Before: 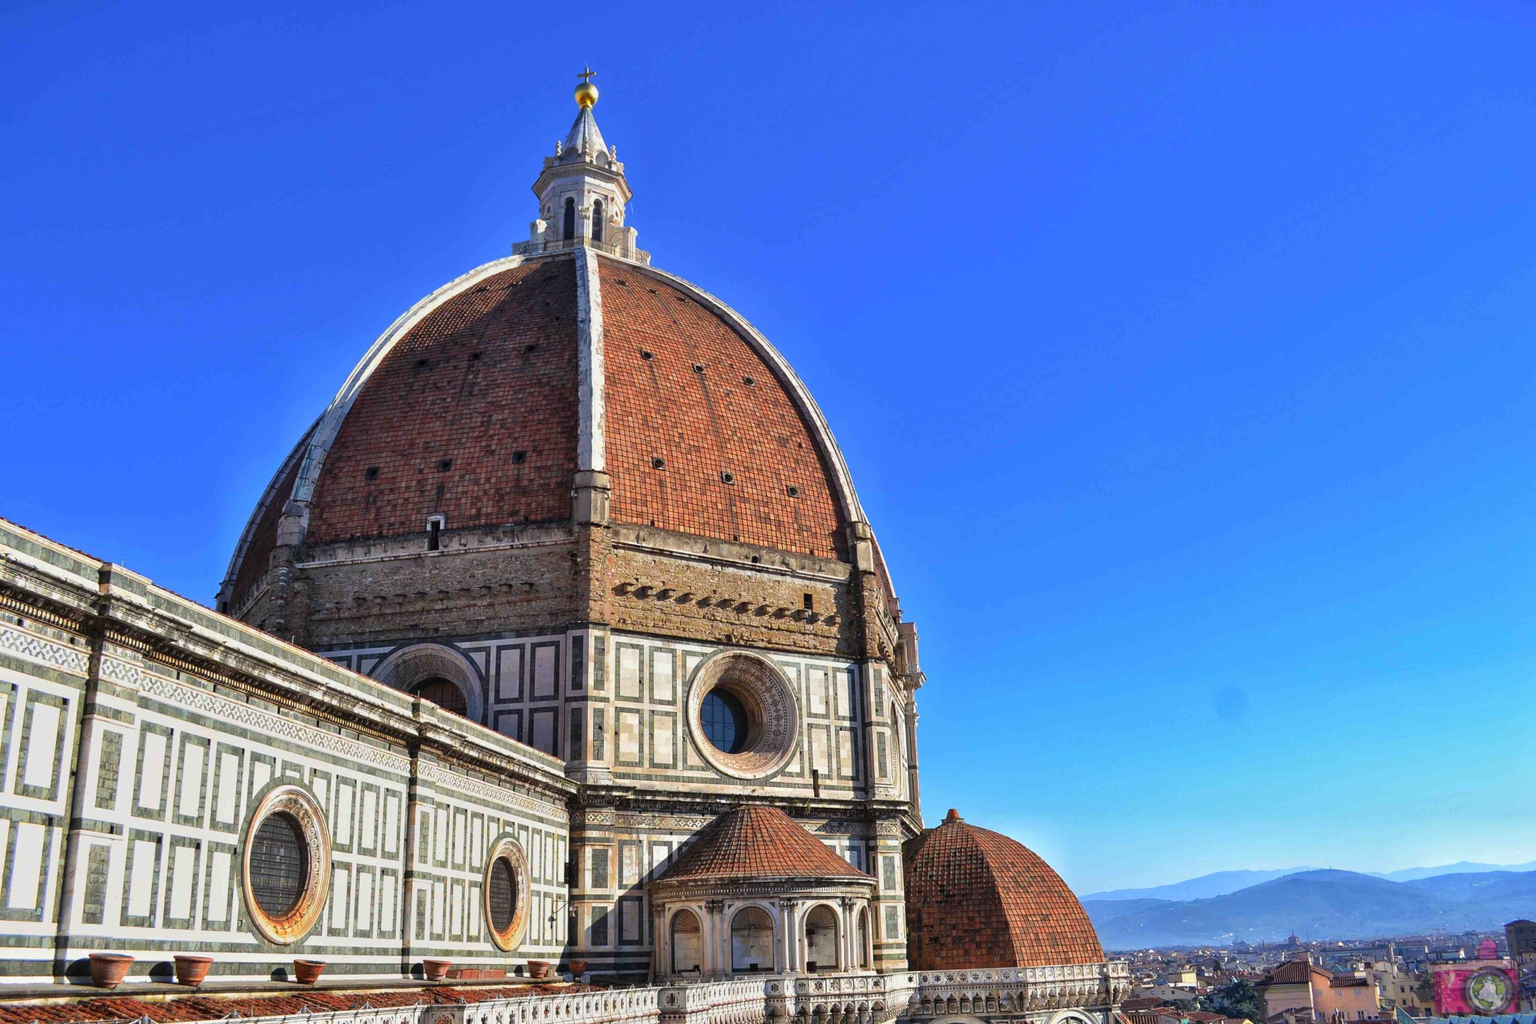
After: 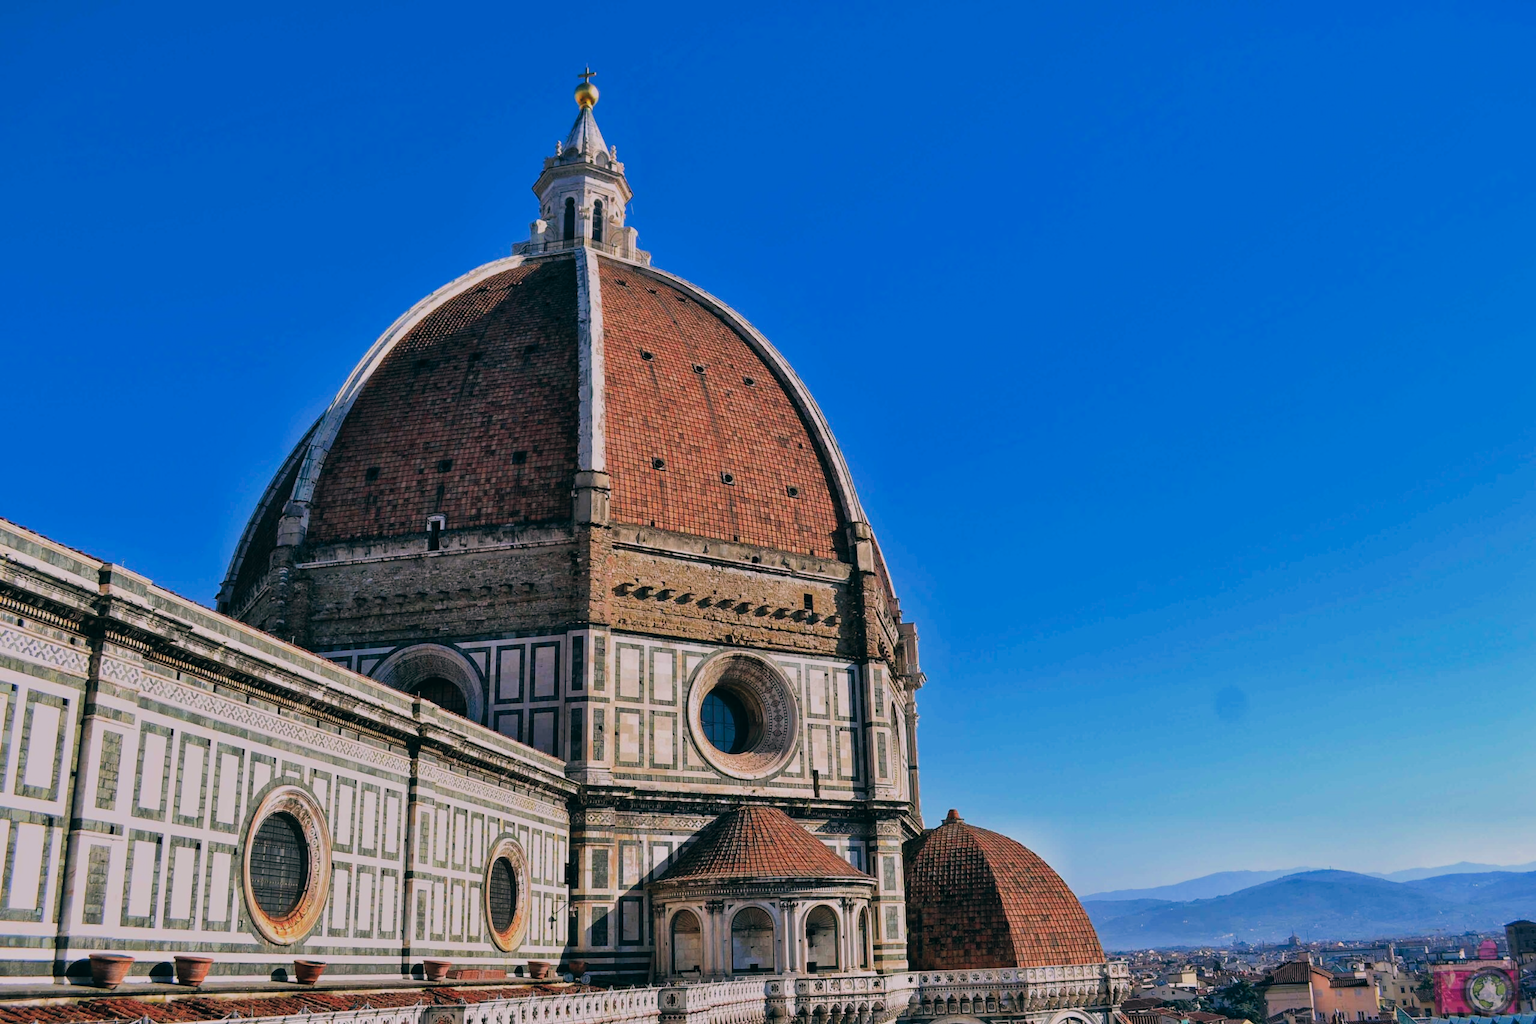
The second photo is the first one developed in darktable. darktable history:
color balance: lift [1.016, 0.983, 1, 1.017], gamma [0.78, 1.018, 1.043, 0.957], gain [0.786, 1.063, 0.937, 1.017], input saturation 118.26%, contrast 13.43%, contrast fulcrum 21.62%, output saturation 82.76%
filmic rgb: black relative exposure -16 EV, white relative exposure 6.92 EV, hardness 4.7
